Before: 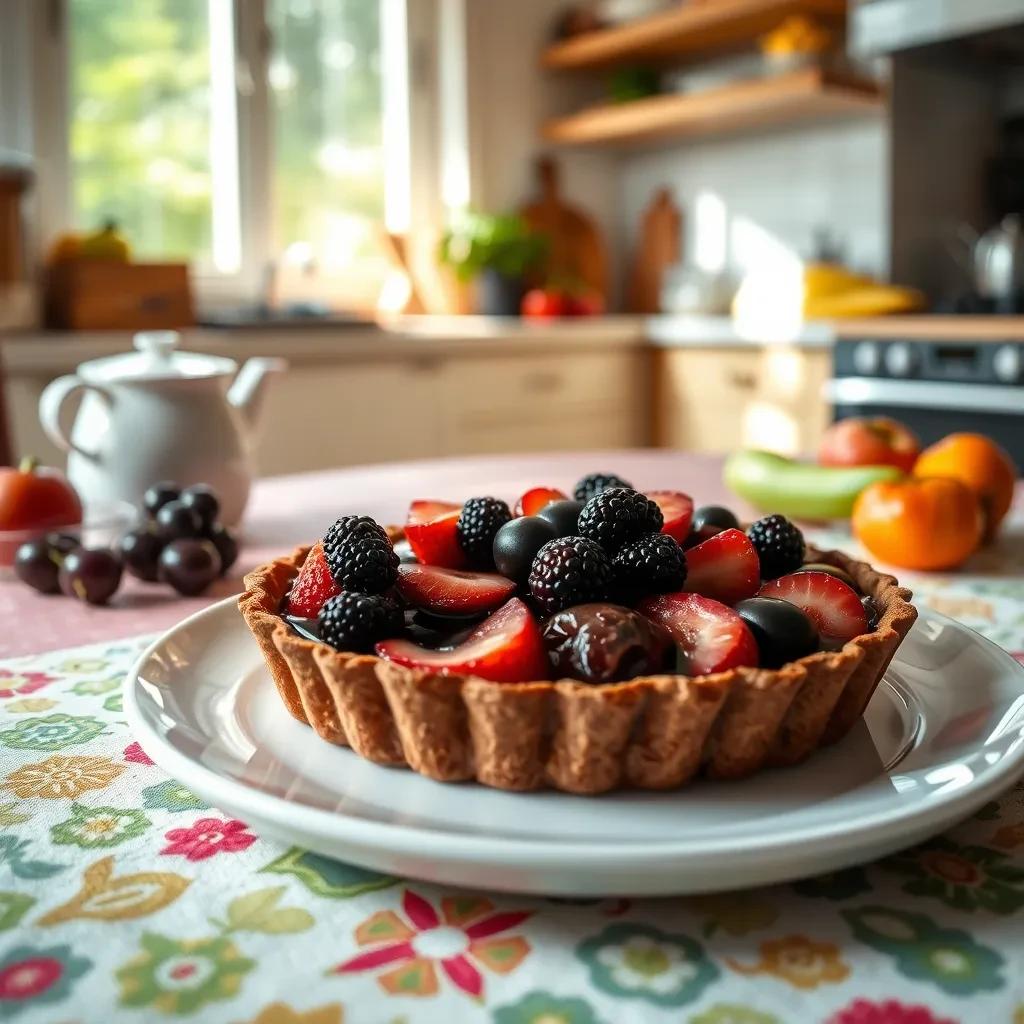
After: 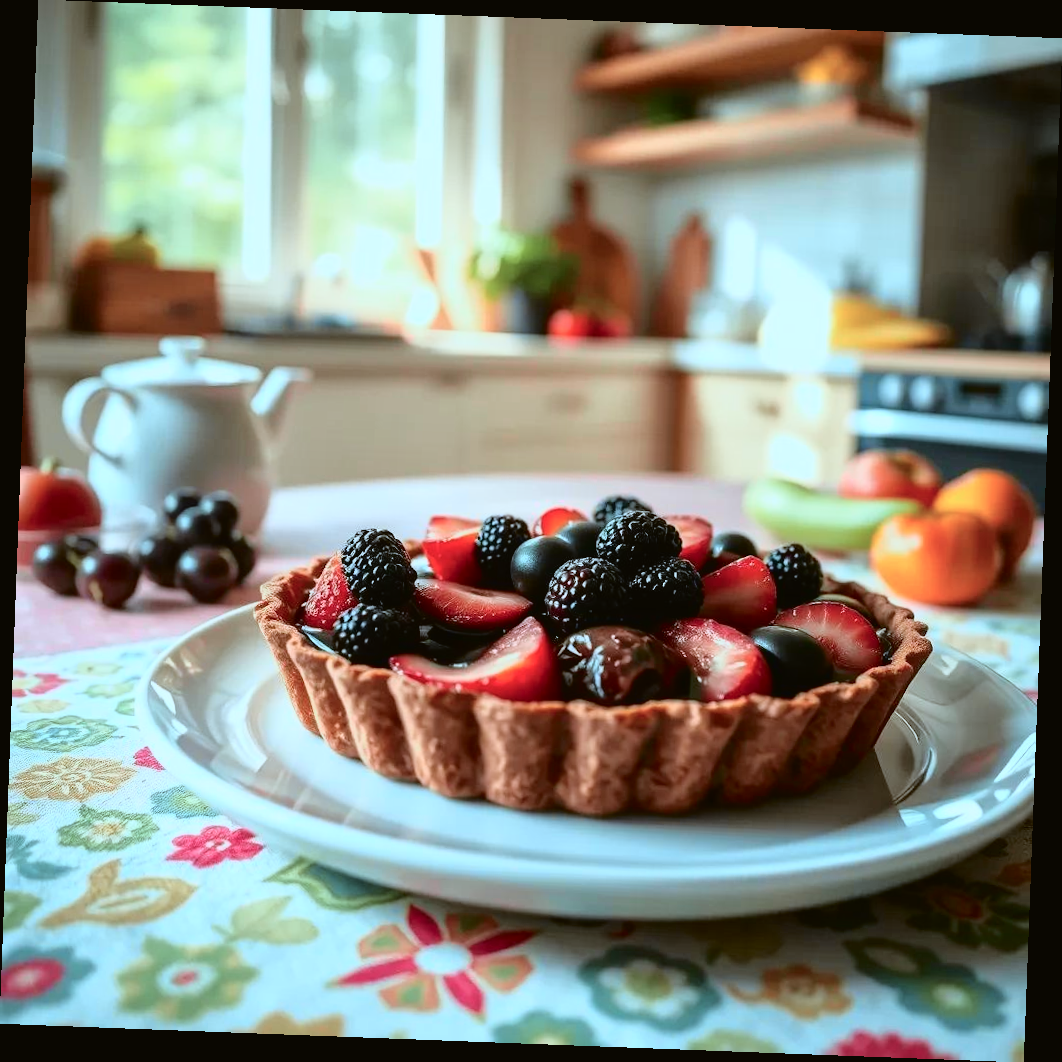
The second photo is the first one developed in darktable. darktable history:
color correction: highlights a* -9.73, highlights b* -21.22
tone curve: curves: ch0 [(0, 0.021) (0.049, 0.044) (0.152, 0.14) (0.328, 0.377) (0.473, 0.543) (0.641, 0.705) (0.85, 0.894) (1, 0.969)]; ch1 [(0, 0) (0.302, 0.331) (0.427, 0.433) (0.472, 0.47) (0.502, 0.503) (0.527, 0.521) (0.564, 0.58) (0.614, 0.626) (0.677, 0.701) (0.859, 0.885) (1, 1)]; ch2 [(0, 0) (0.33, 0.301) (0.447, 0.44) (0.487, 0.496) (0.502, 0.516) (0.535, 0.563) (0.565, 0.593) (0.618, 0.628) (1, 1)], color space Lab, independent channels, preserve colors none
rotate and perspective: rotation 2.17°, automatic cropping off
